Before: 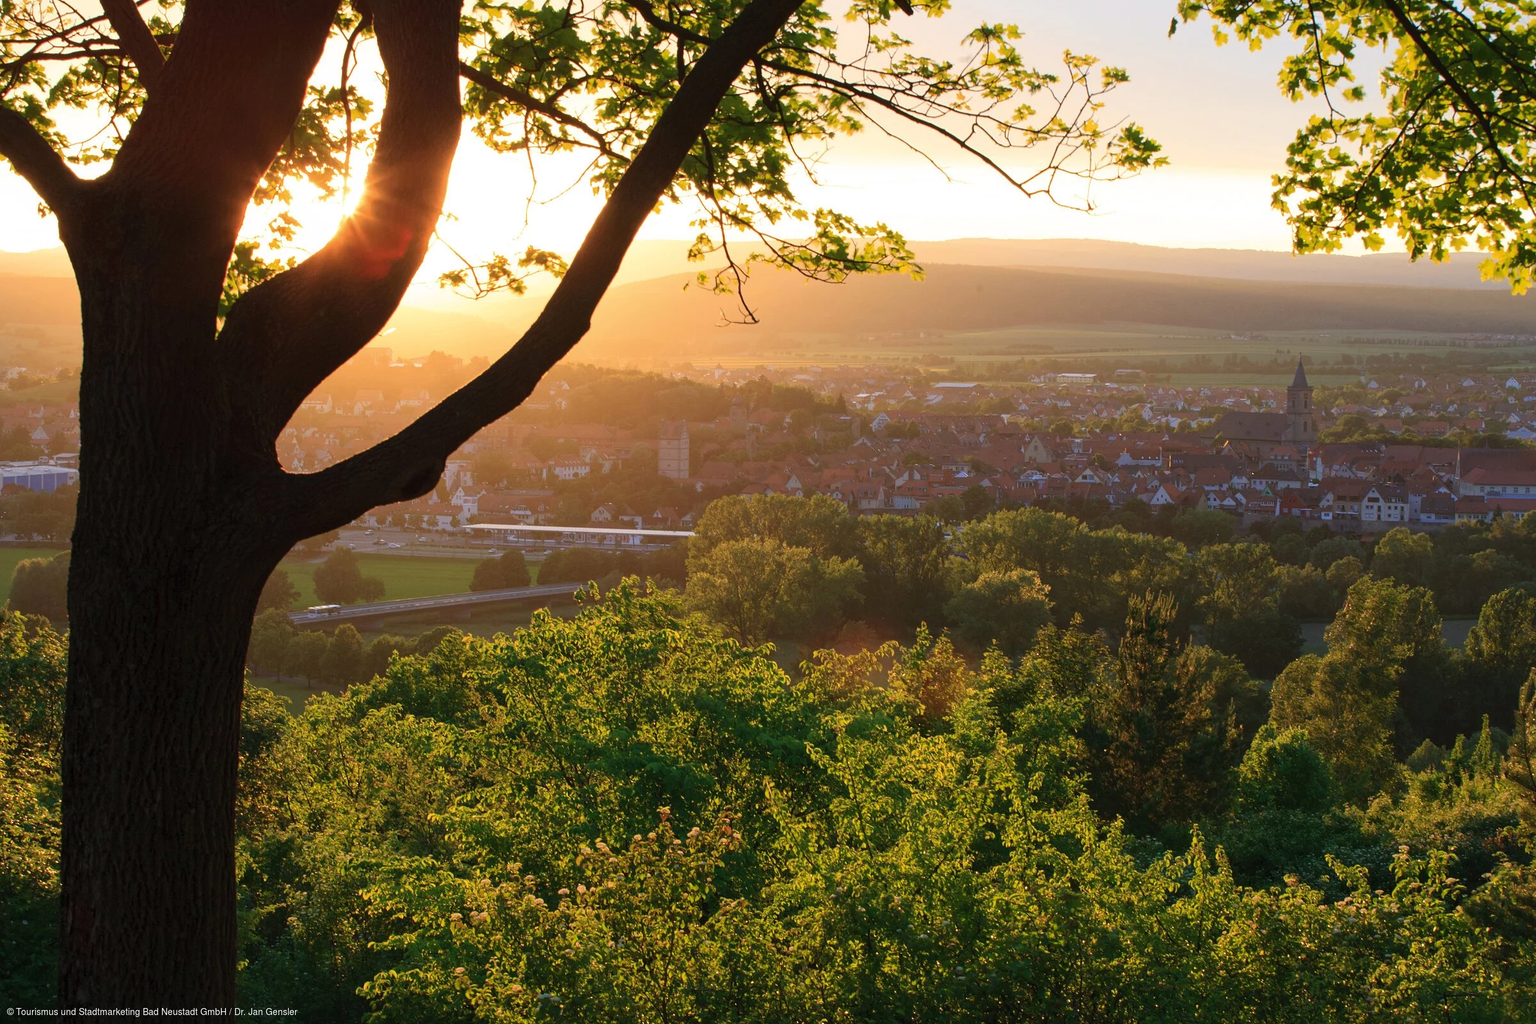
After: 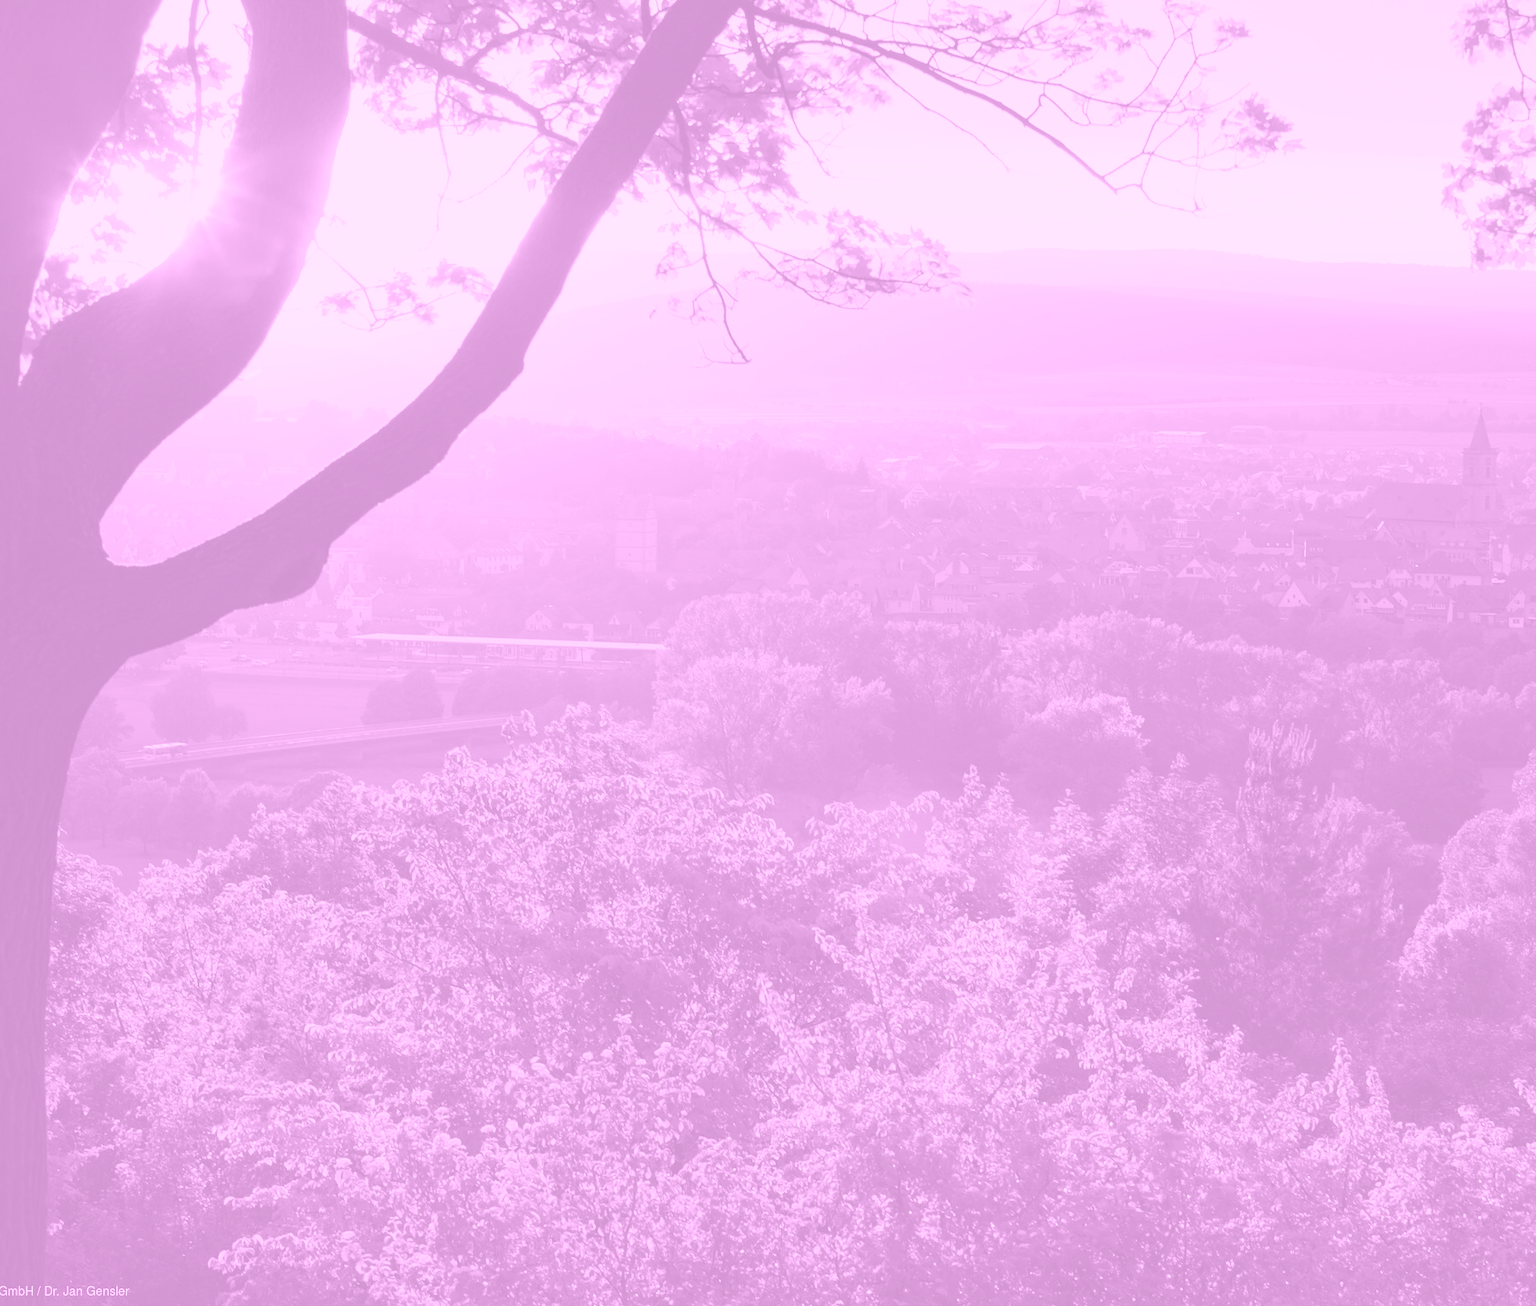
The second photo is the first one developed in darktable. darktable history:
crop and rotate: left 13.15%, top 5.251%, right 12.609%
colorize: hue 331.2°, saturation 75%, source mix 30.28%, lightness 70.52%, version 1
